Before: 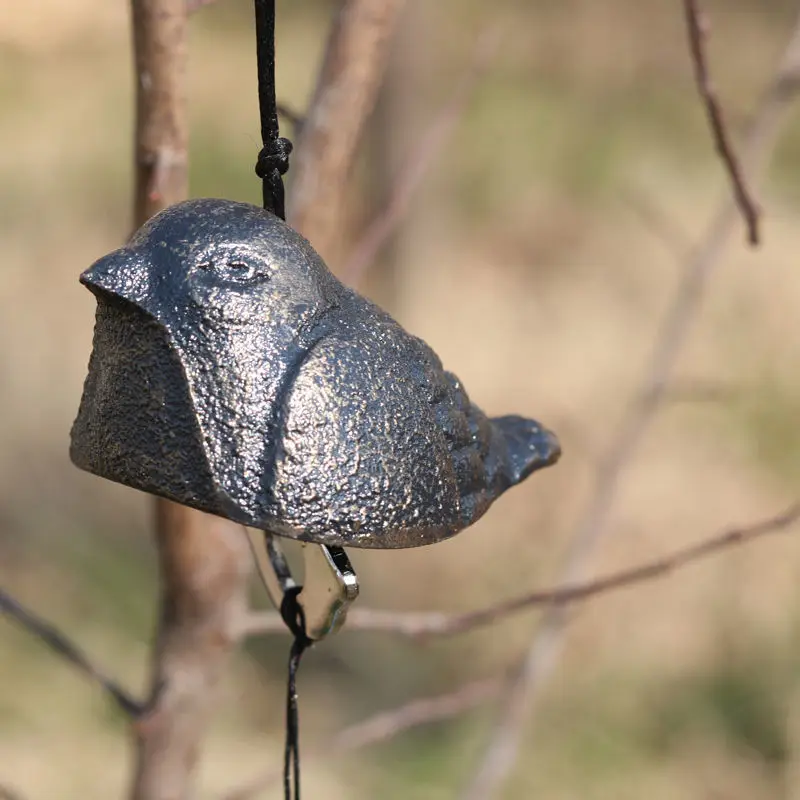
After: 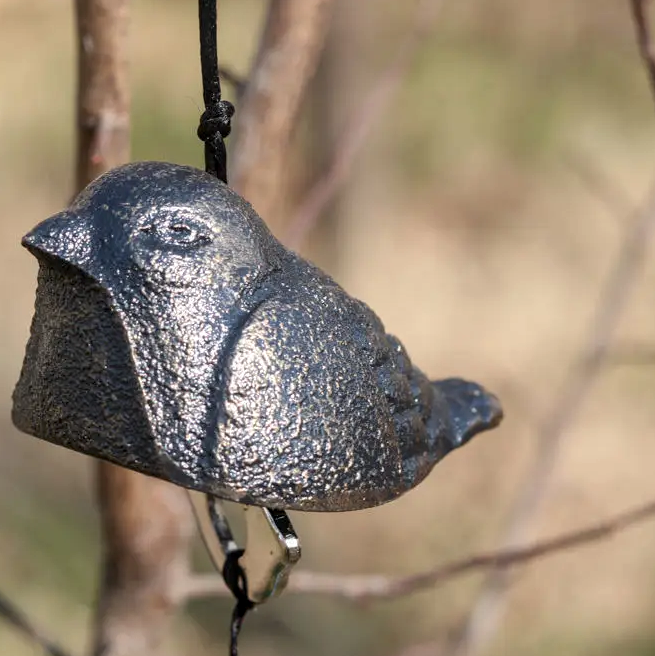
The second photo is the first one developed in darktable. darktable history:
crop and rotate: left 7.414%, top 4.645%, right 10.622%, bottom 13.271%
local contrast: on, module defaults
